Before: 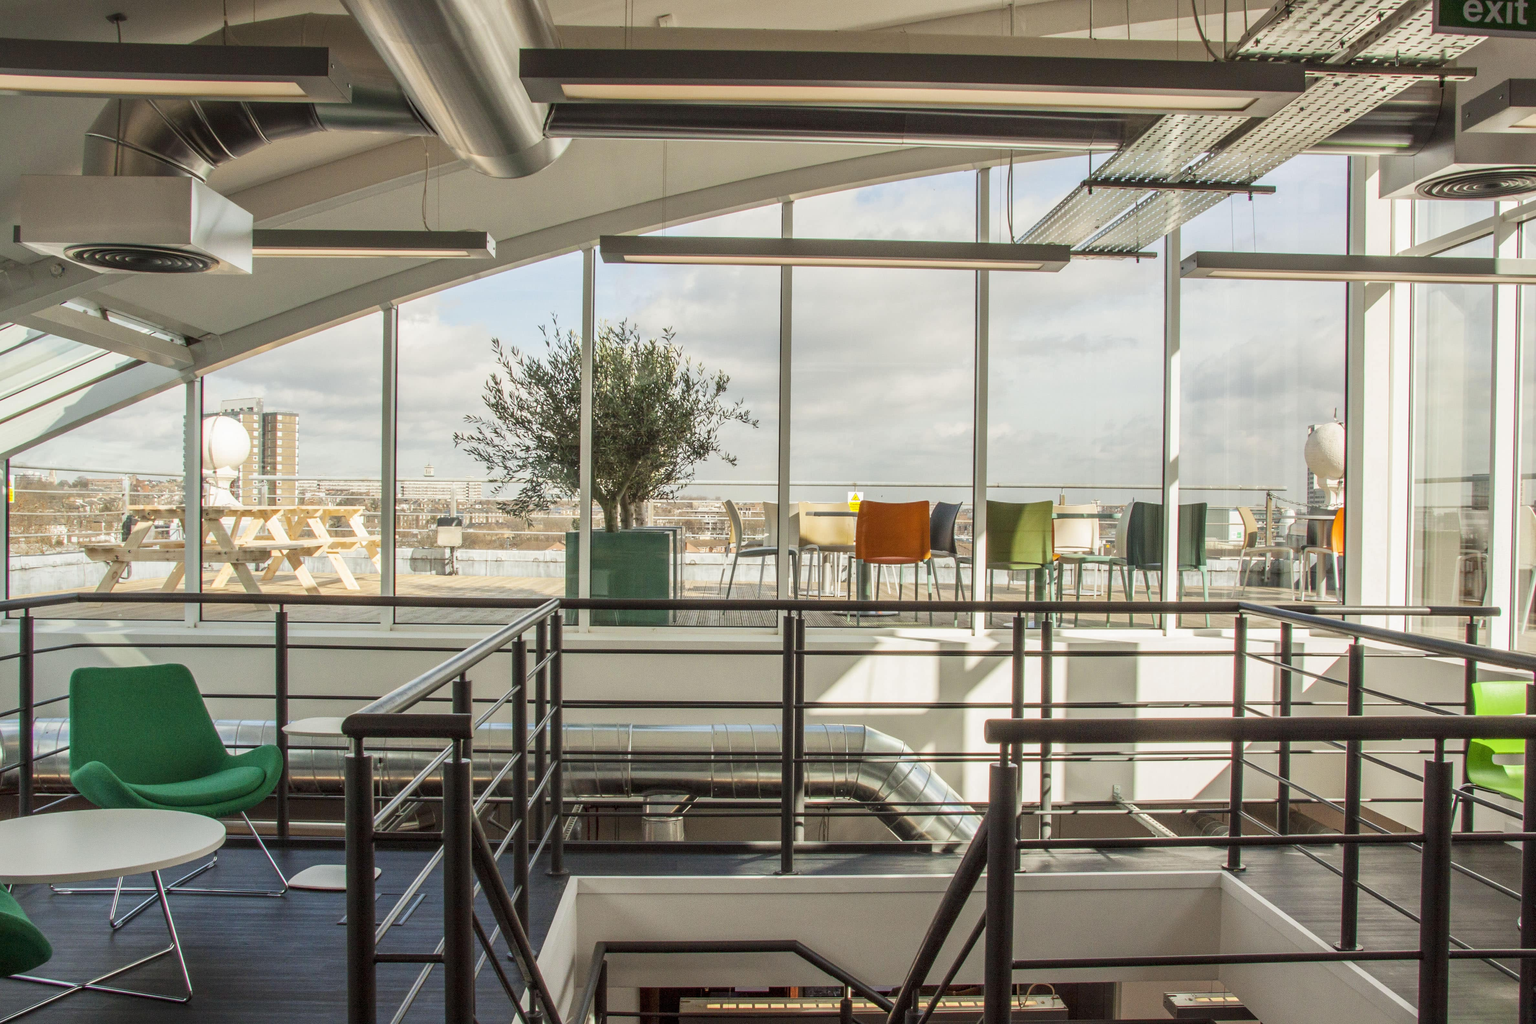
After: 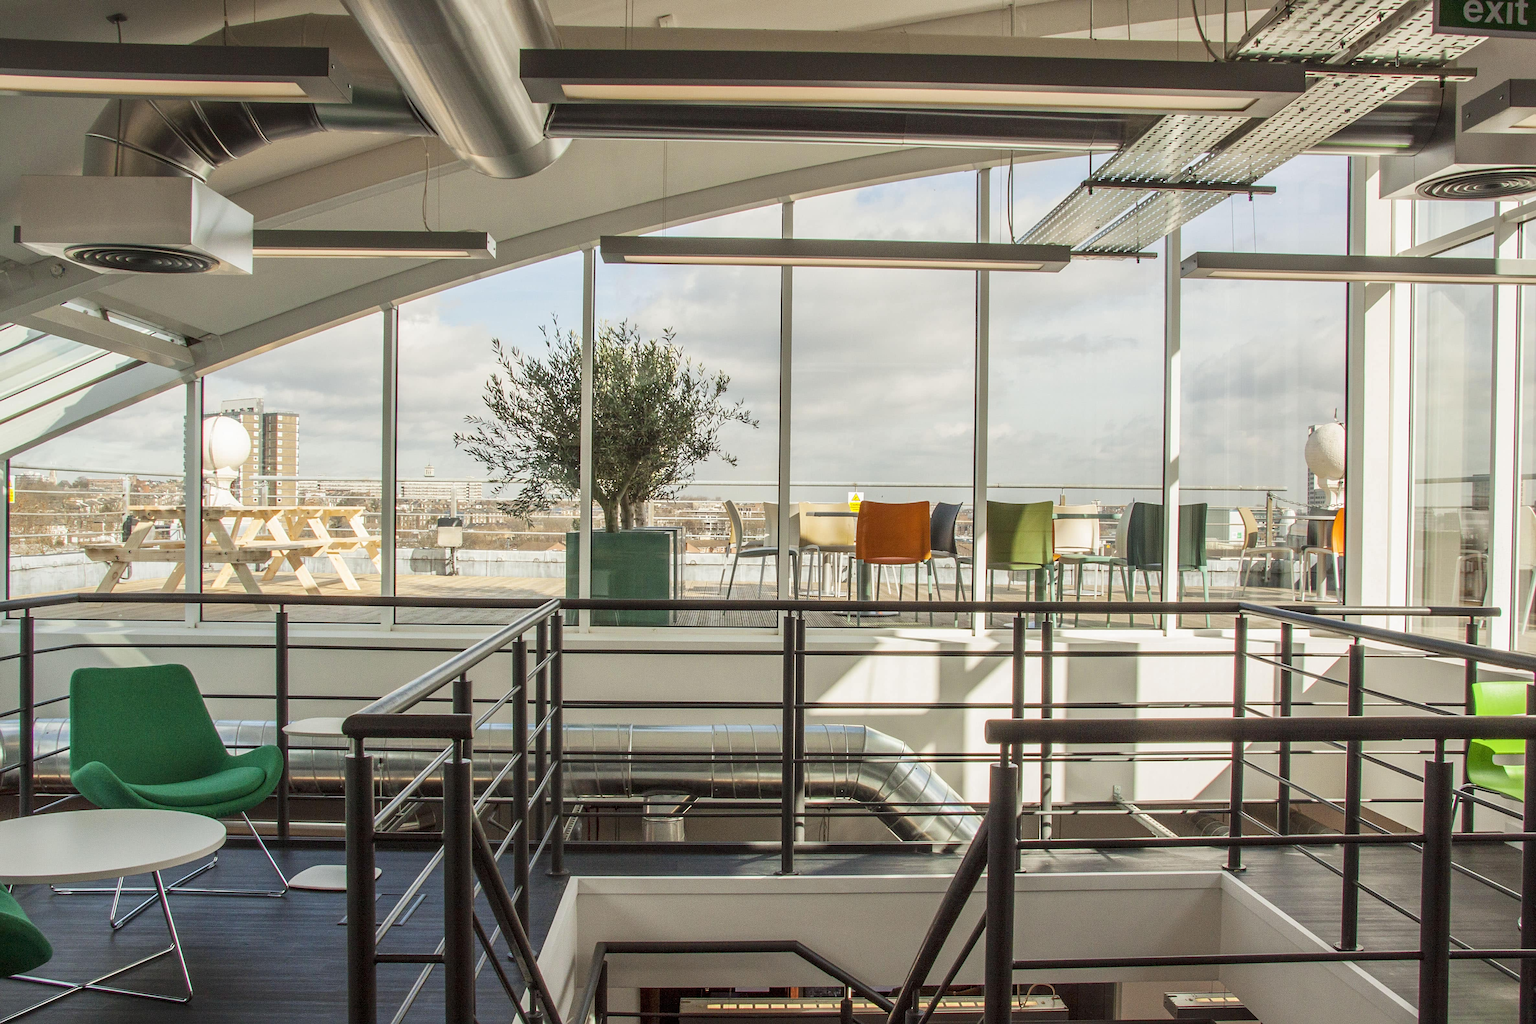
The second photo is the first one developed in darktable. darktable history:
sharpen: radius 2.484, amount 0.327
